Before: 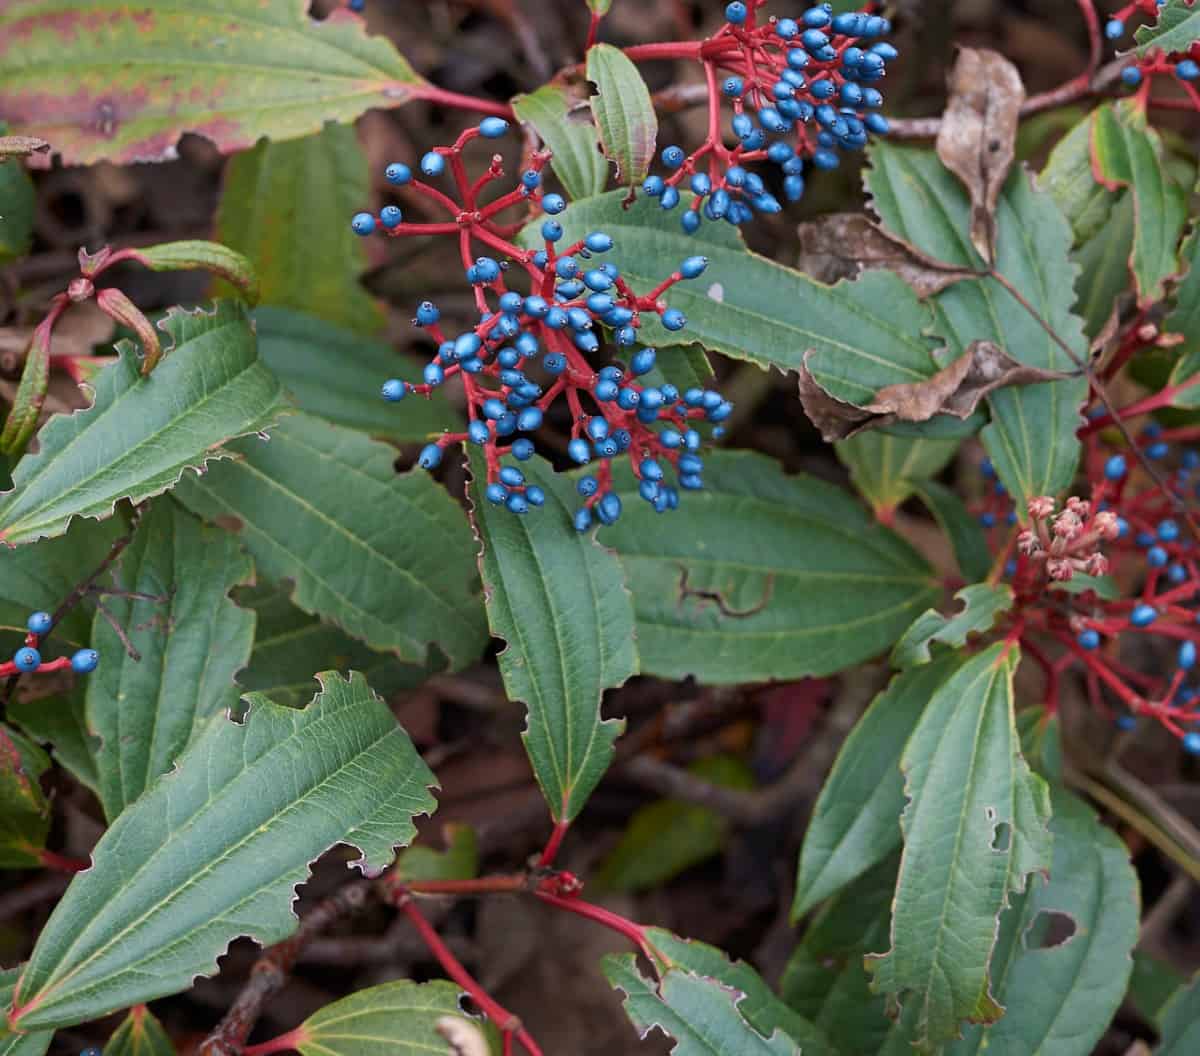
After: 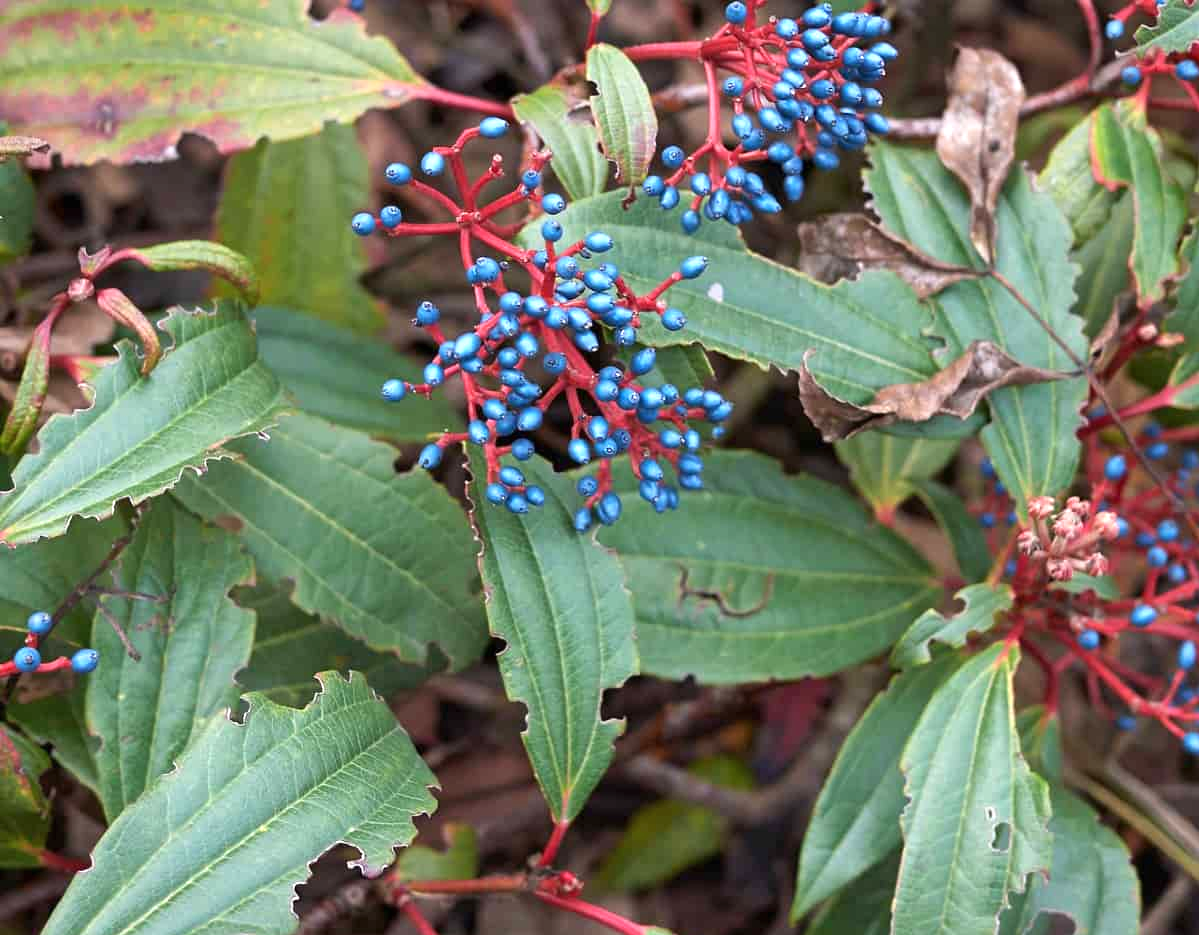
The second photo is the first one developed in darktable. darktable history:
shadows and highlights: white point adjustment 0.924, soften with gaussian
exposure: black level correction 0, exposure 0.693 EV, compensate highlight preservation false
crop and rotate: top 0%, bottom 11.4%
